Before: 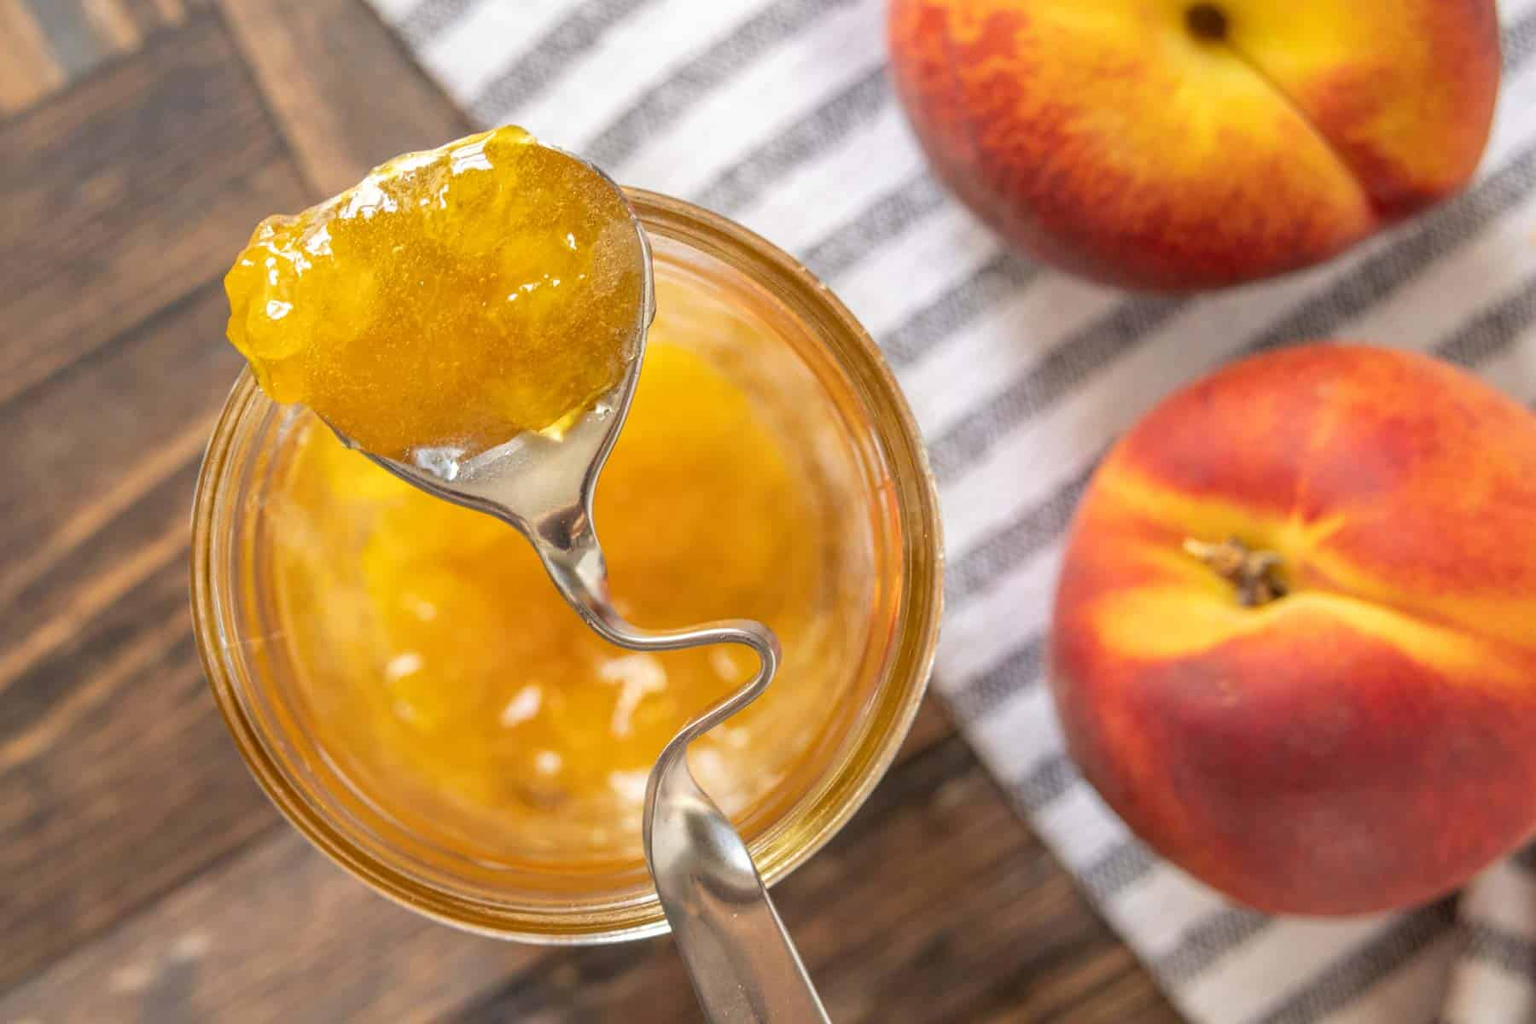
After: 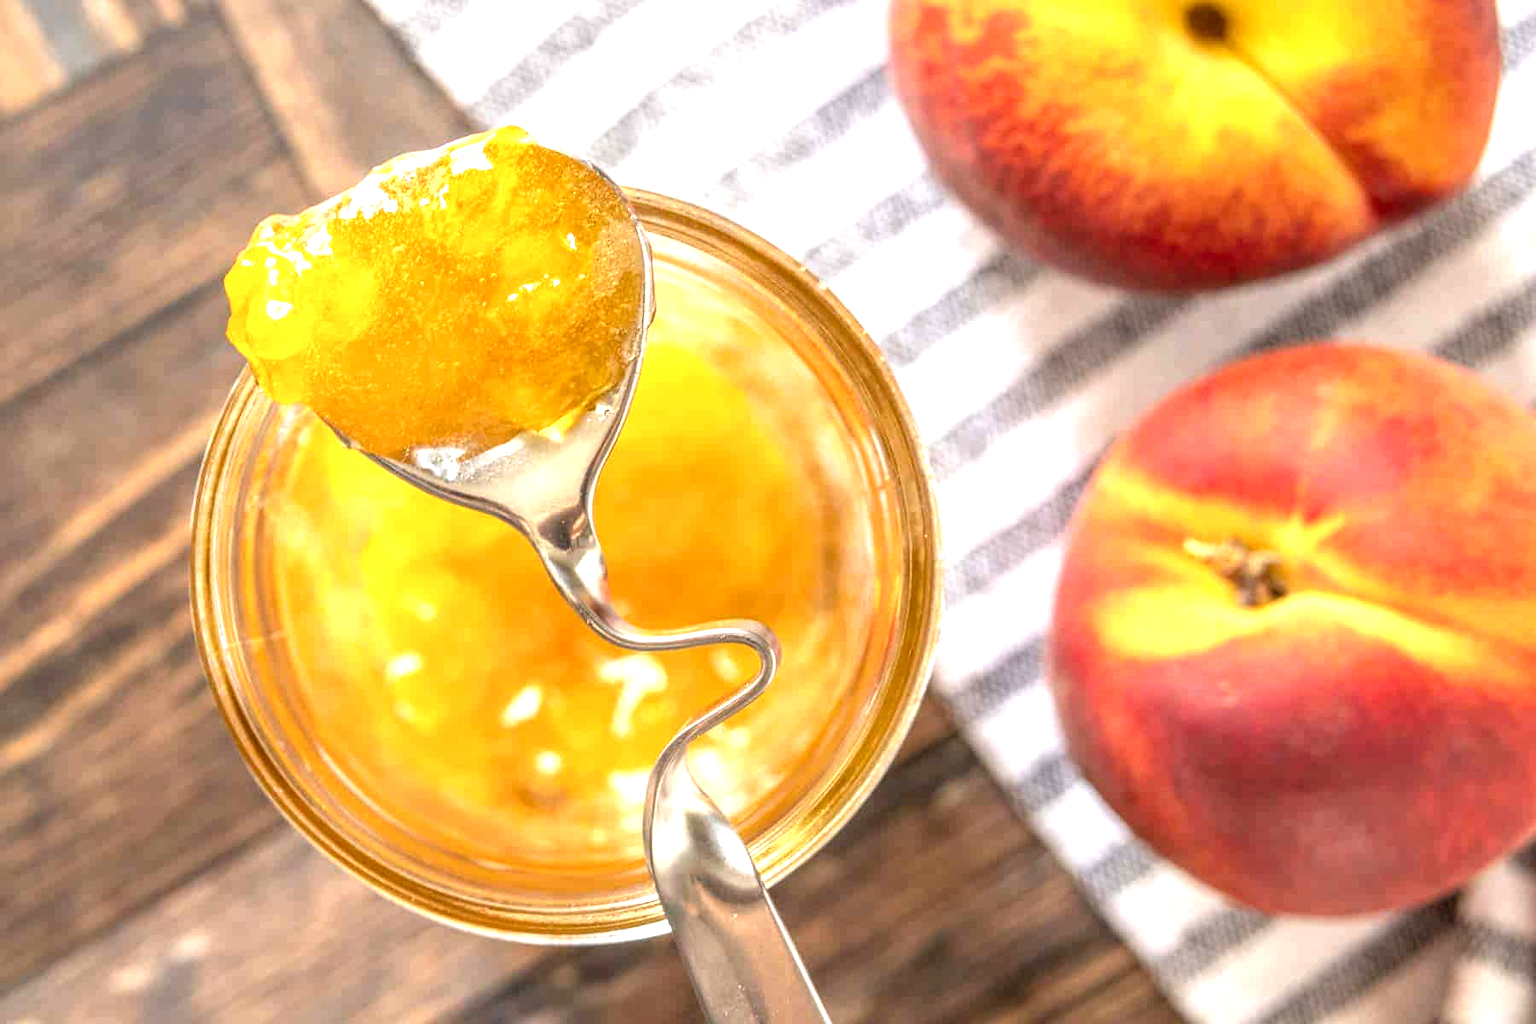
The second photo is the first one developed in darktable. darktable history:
local contrast: detail 130%
exposure: black level correction 0, exposure 0.897 EV, compensate highlight preservation false
